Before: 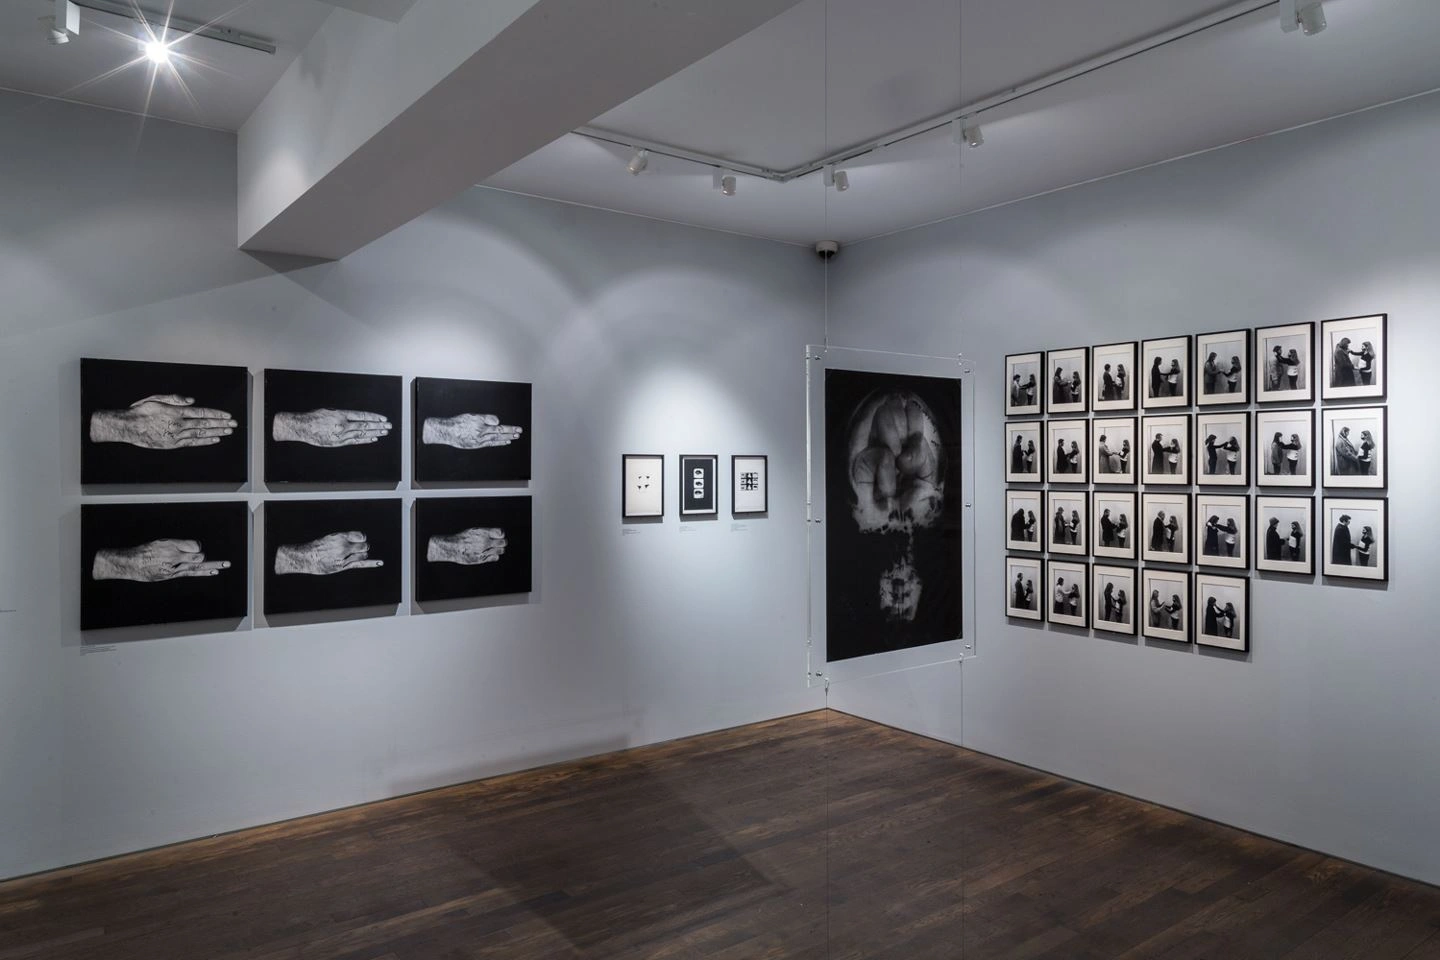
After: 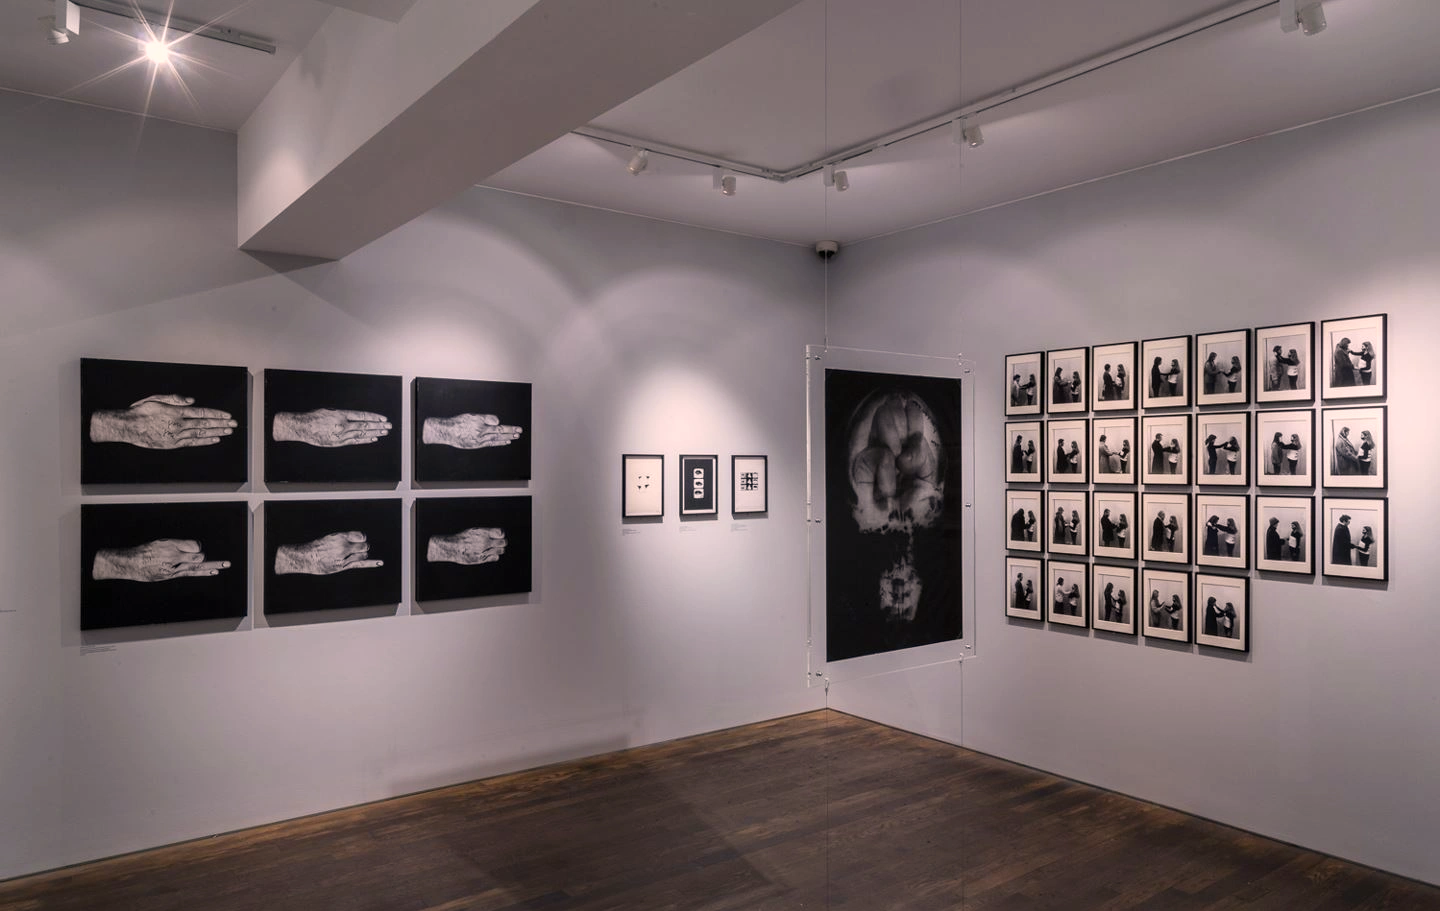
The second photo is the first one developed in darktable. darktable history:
crop and rotate: top 0%, bottom 5.097%
white balance: red 0.982, blue 1.018
color correction: highlights a* 11.96, highlights b* 11.58
tone equalizer: on, module defaults
